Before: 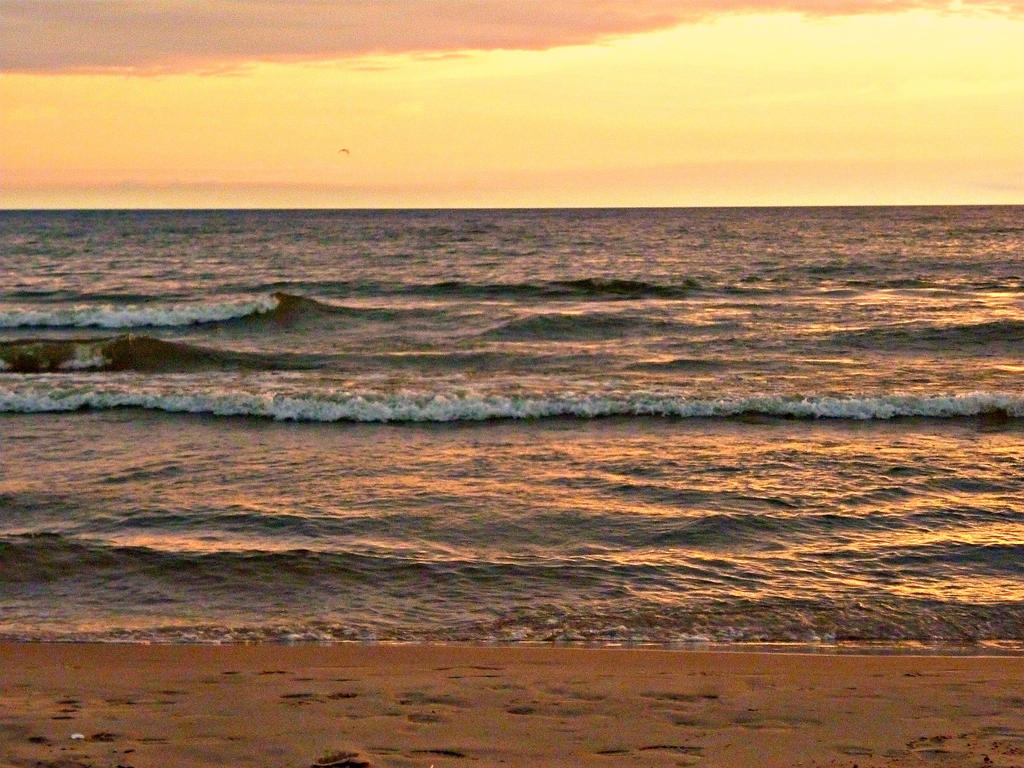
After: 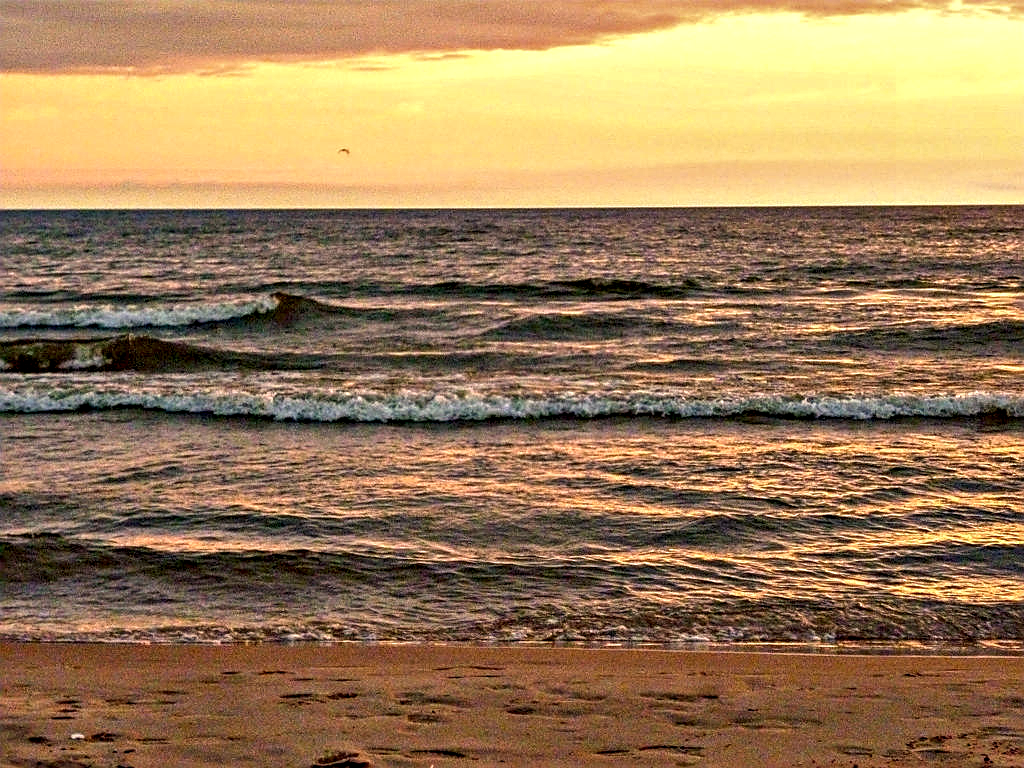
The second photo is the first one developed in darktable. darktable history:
sharpen: on, module defaults
local contrast: detail 161%
exposure: compensate highlight preservation false
shadows and highlights: white point adjustment 0.027, soften with gaussian
